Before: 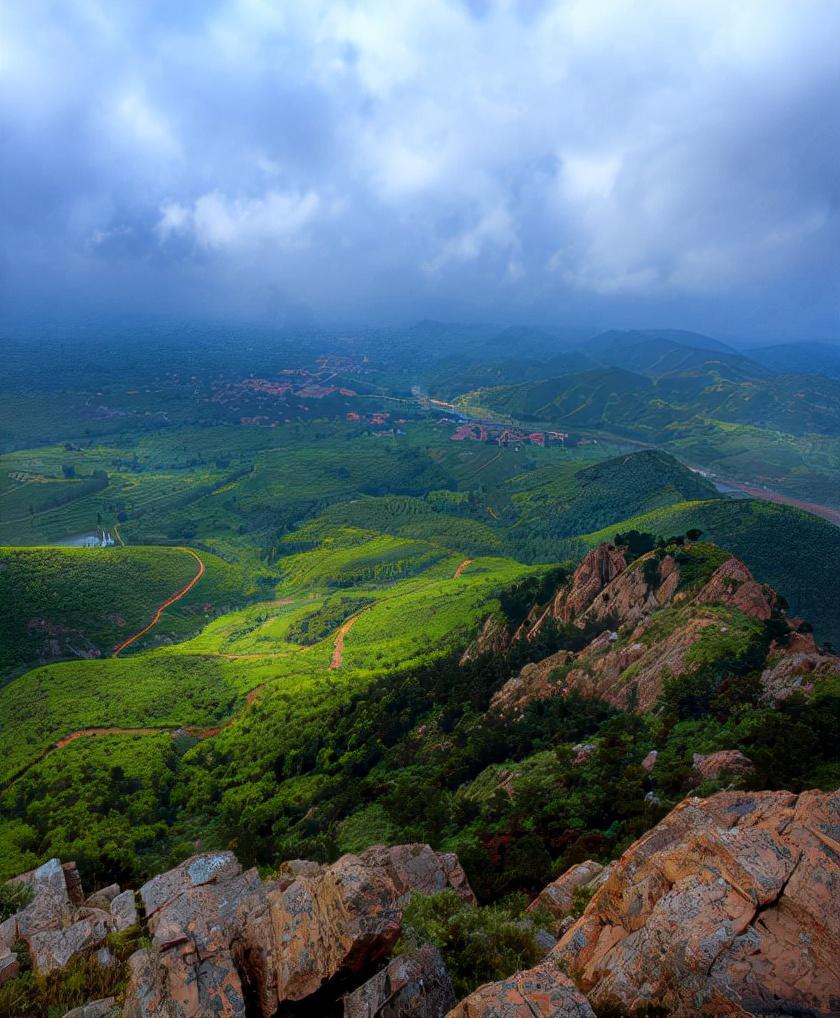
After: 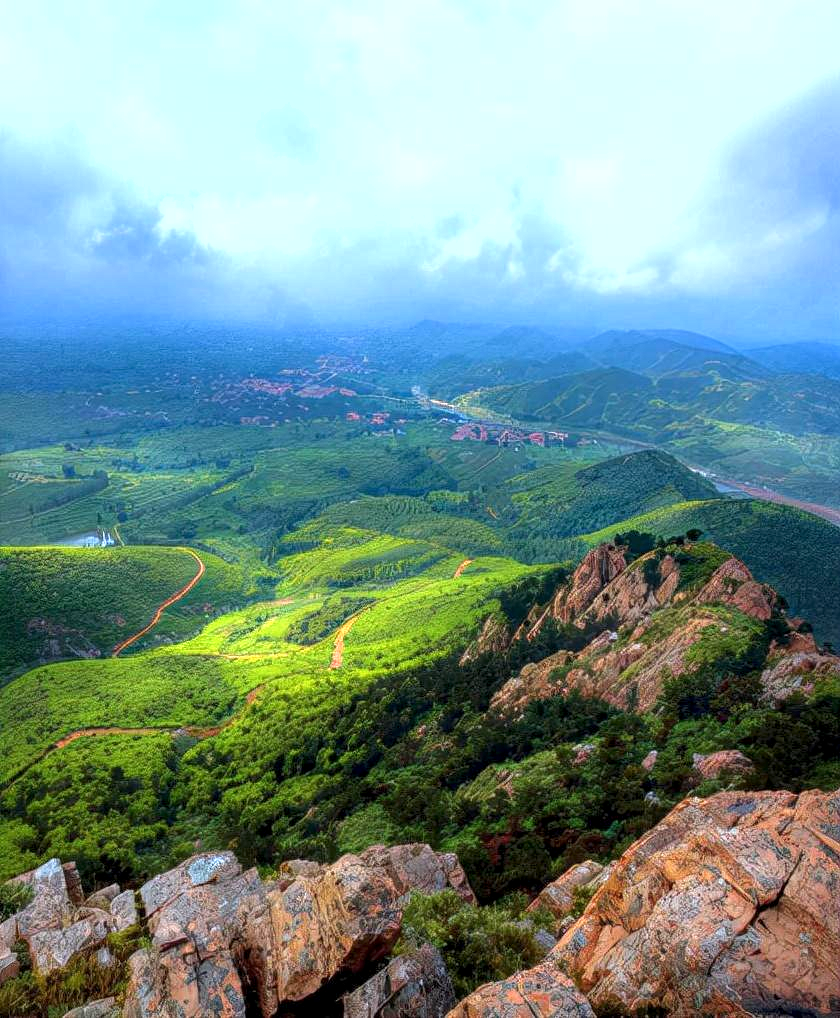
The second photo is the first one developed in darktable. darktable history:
exposure: exposure 1.202 EV, compensate exposure bias true, compensate highlight preservation false
local contrast: on, module defaults
shadows and highlights: shadows 4.14, highlights -18.55, soften with gaussian
